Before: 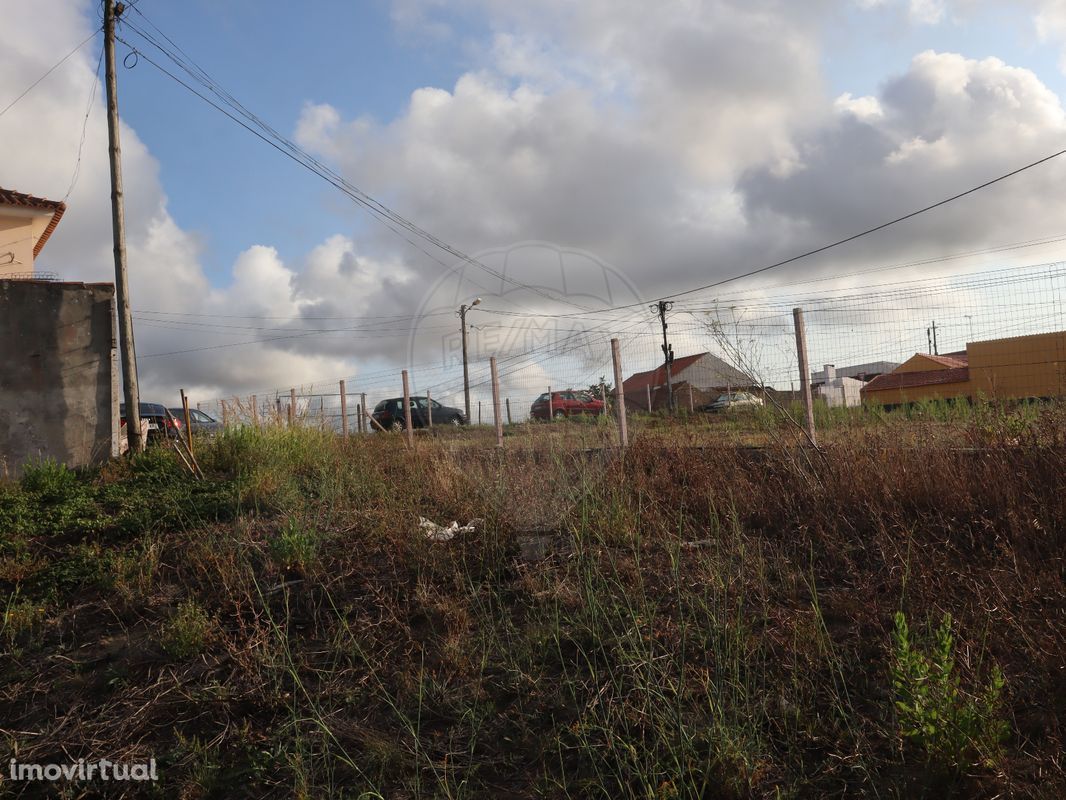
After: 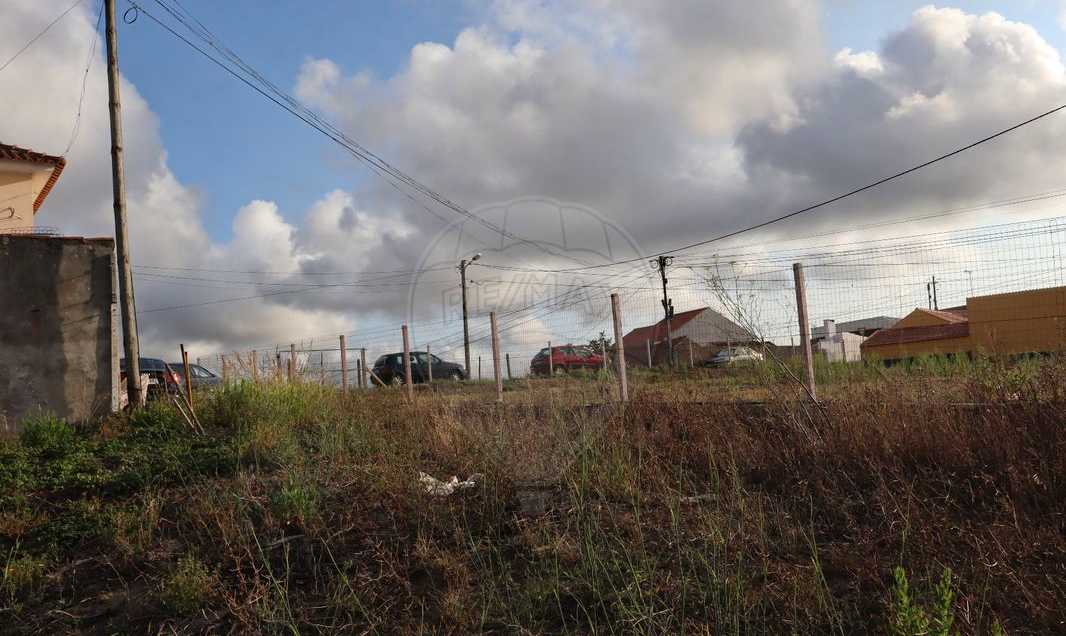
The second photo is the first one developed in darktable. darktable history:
haze removal: compatibility mode true, adaptive false
exposure: compensate highlight preservation false
crop and rotate: top 5.658%, bottom 14.78%
